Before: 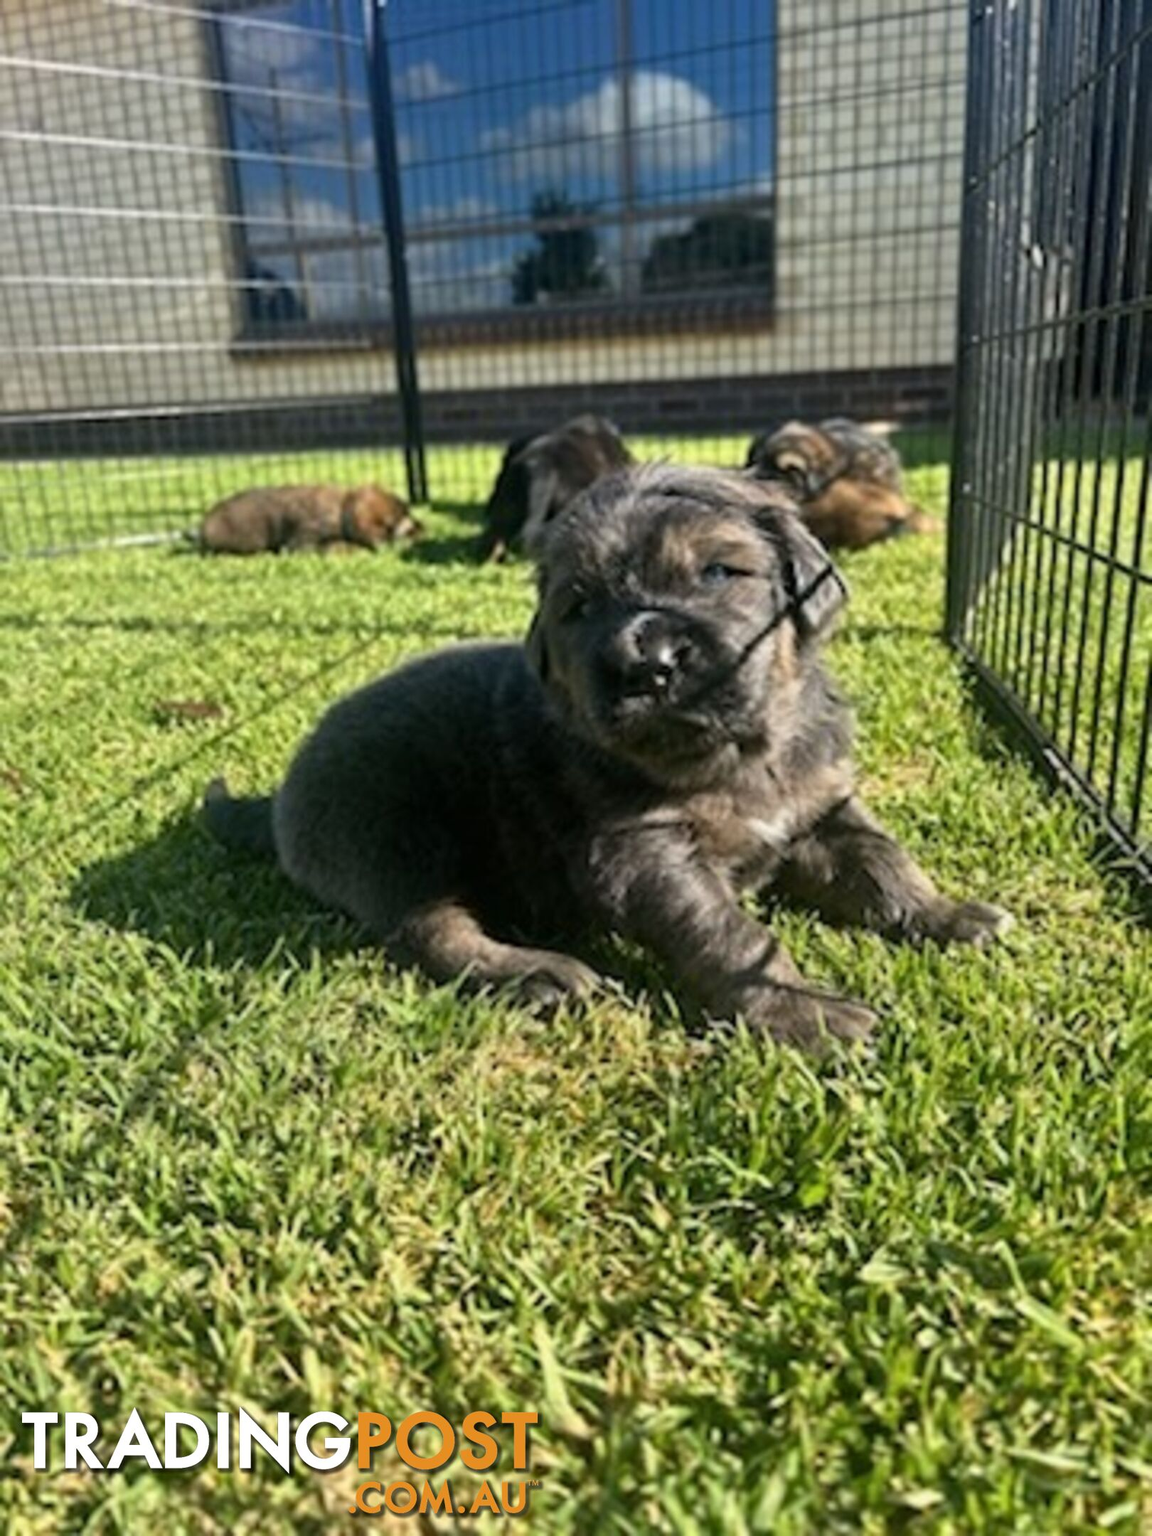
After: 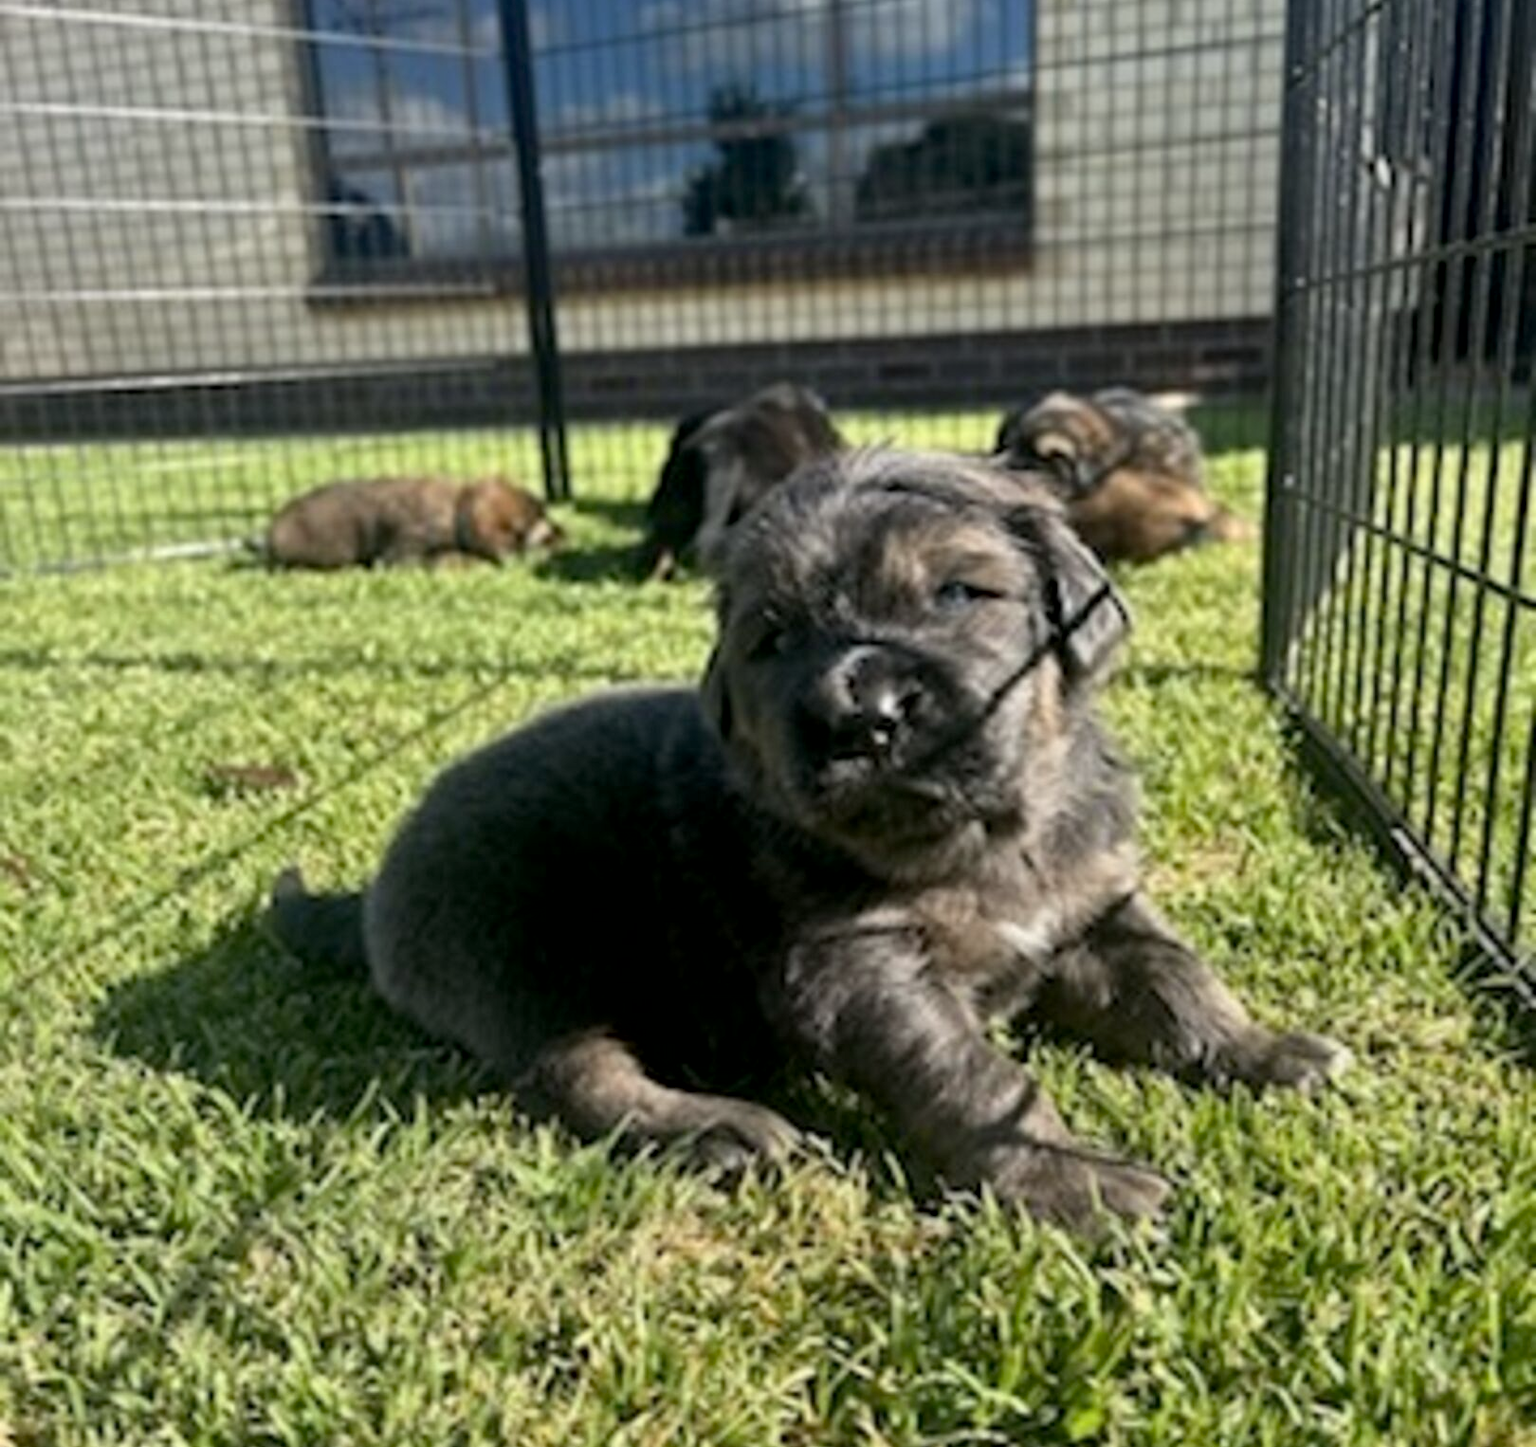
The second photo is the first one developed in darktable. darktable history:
white balance: emerald 1
contrast brightness saturation: saturation -0.17
crop and rotate: top 8.293%, bottom 20.996%
